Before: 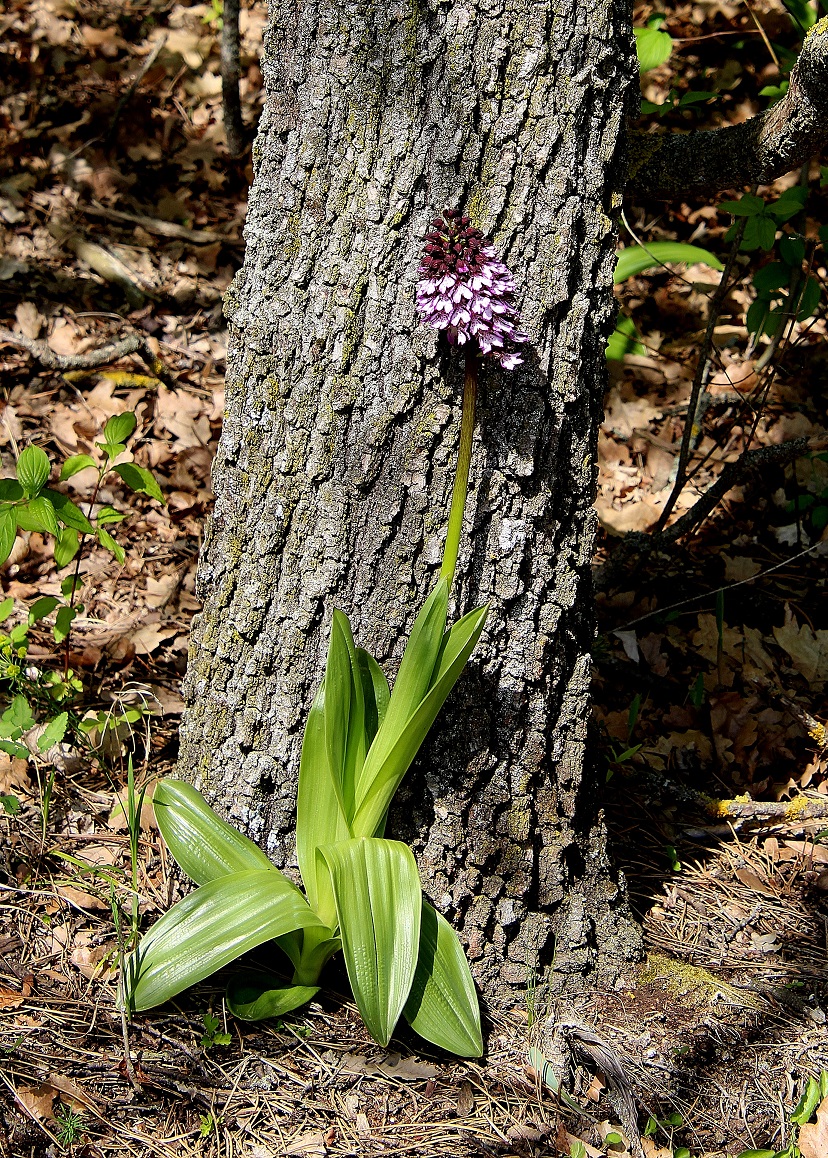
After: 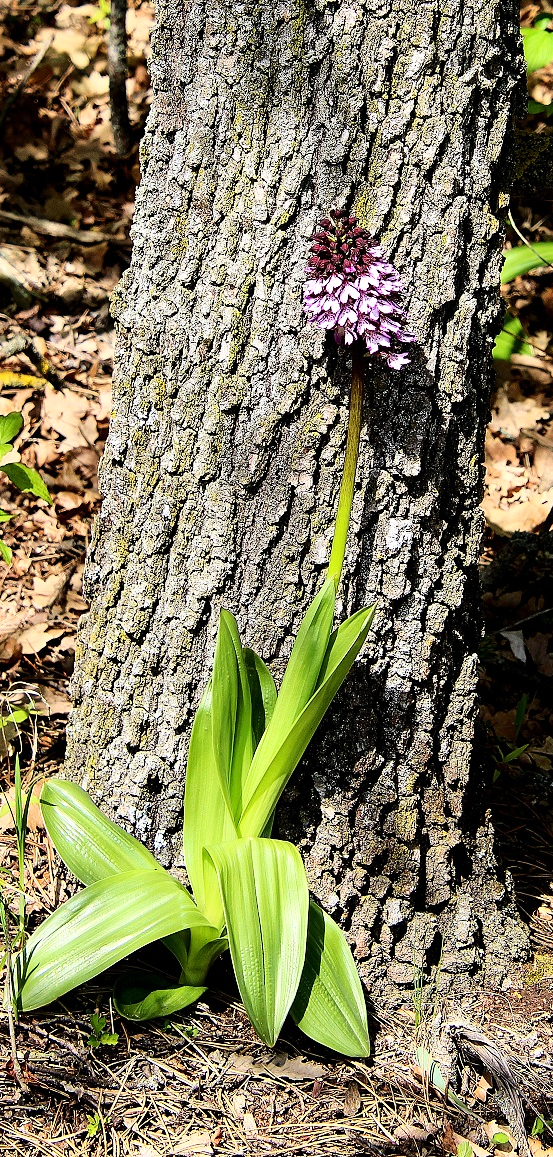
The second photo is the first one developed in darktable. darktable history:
crop and rotate: left 13.659%, right 19.469%
base curve: curves: ch0 [(0, 0) (0.028, 0.03) (0.121, 0.232) (0.46, 0.748) (0.859, 0.968) (1, 1)]
